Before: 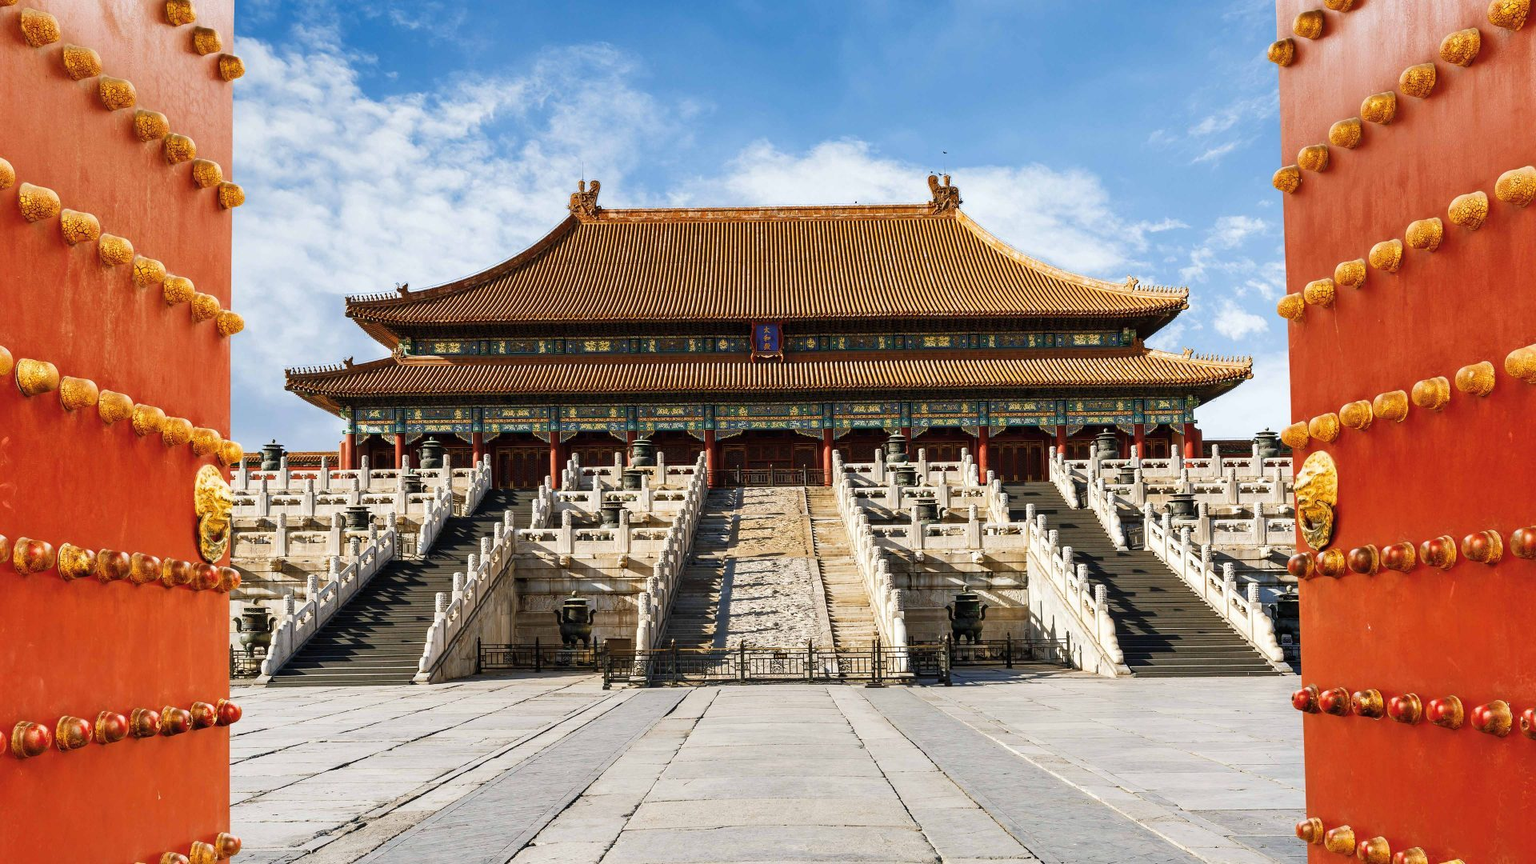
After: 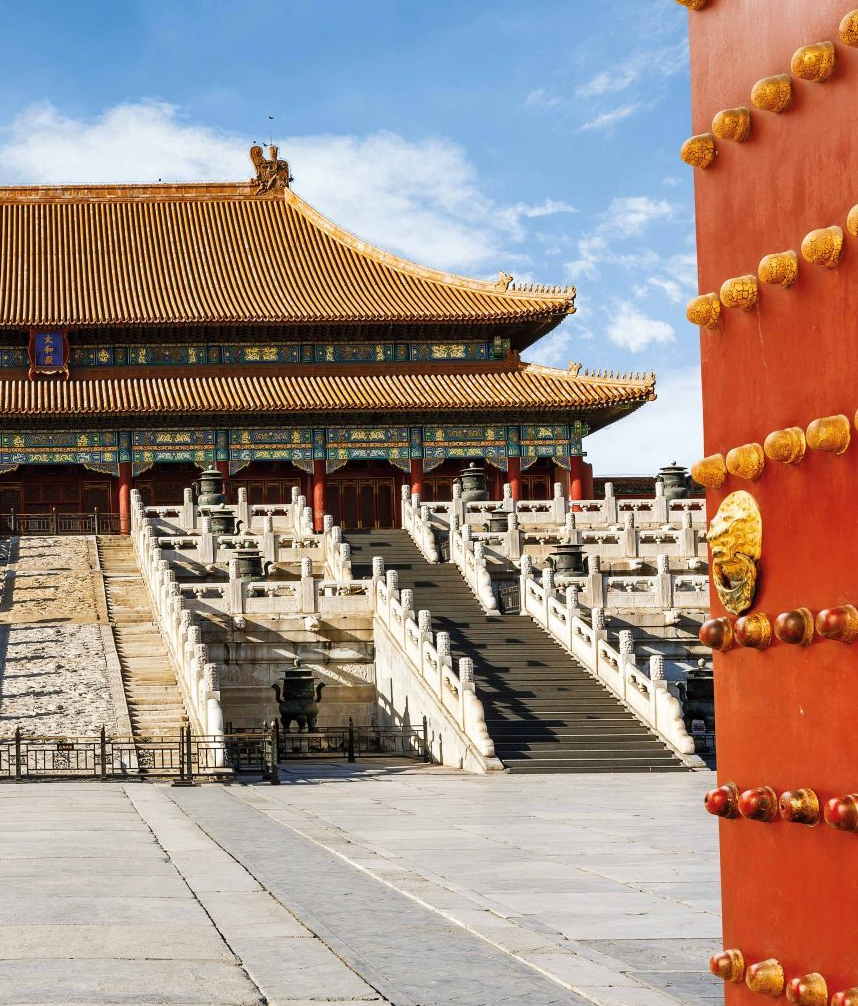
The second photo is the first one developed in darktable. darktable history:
crop: left 47.415%, top 6.851%, right 7.887%
